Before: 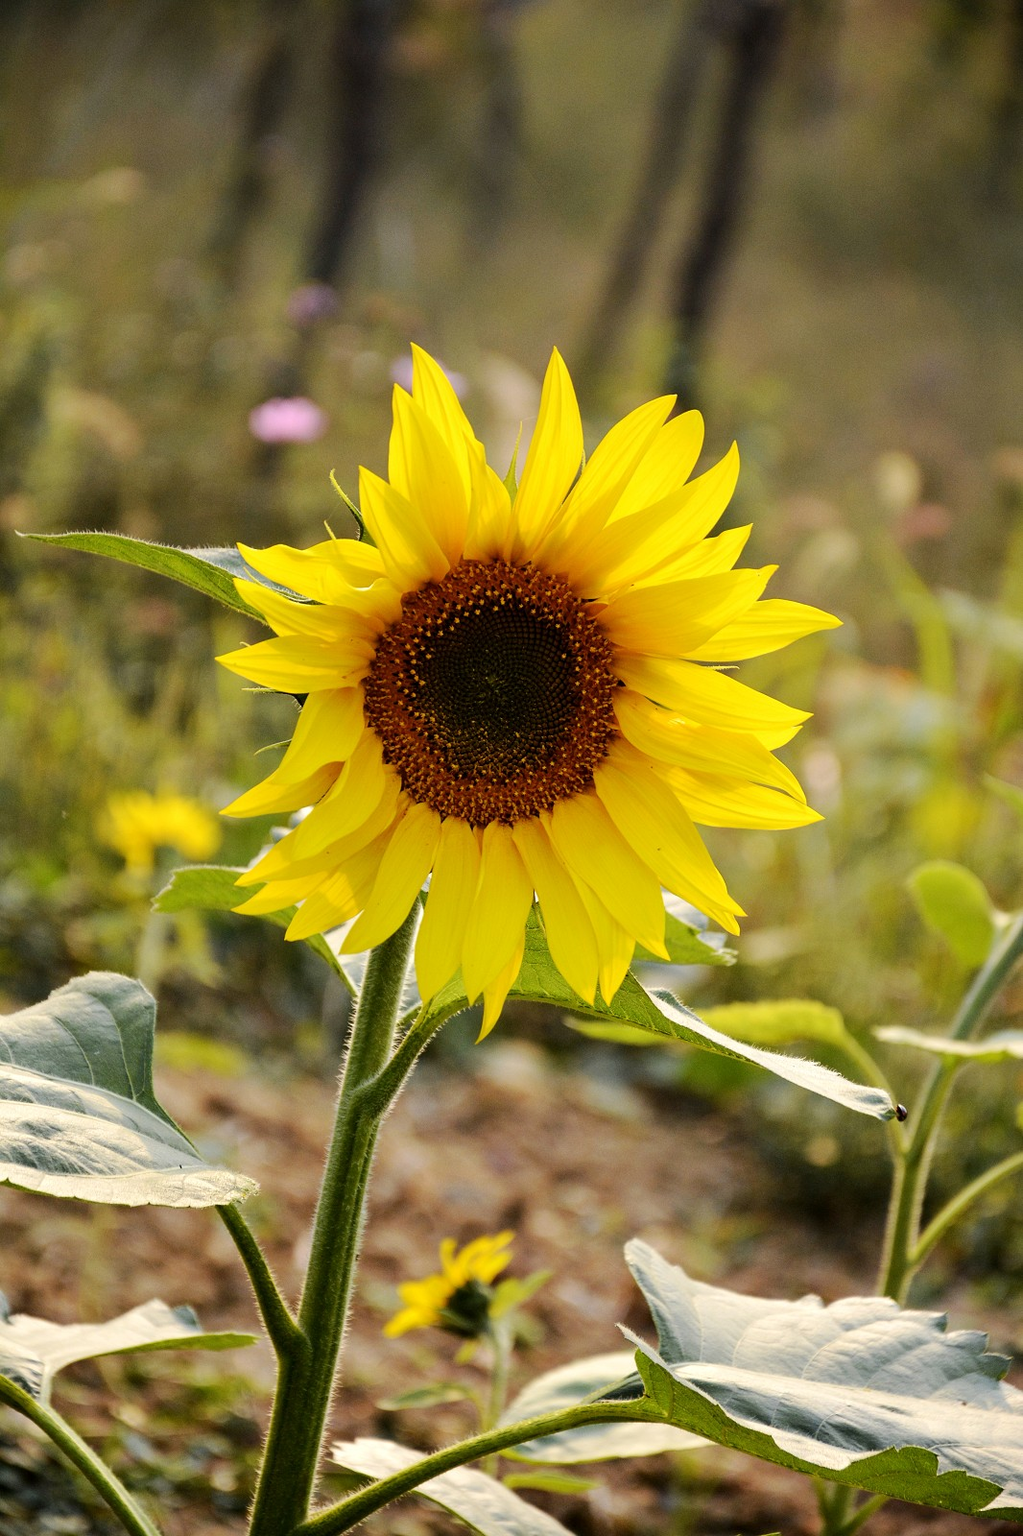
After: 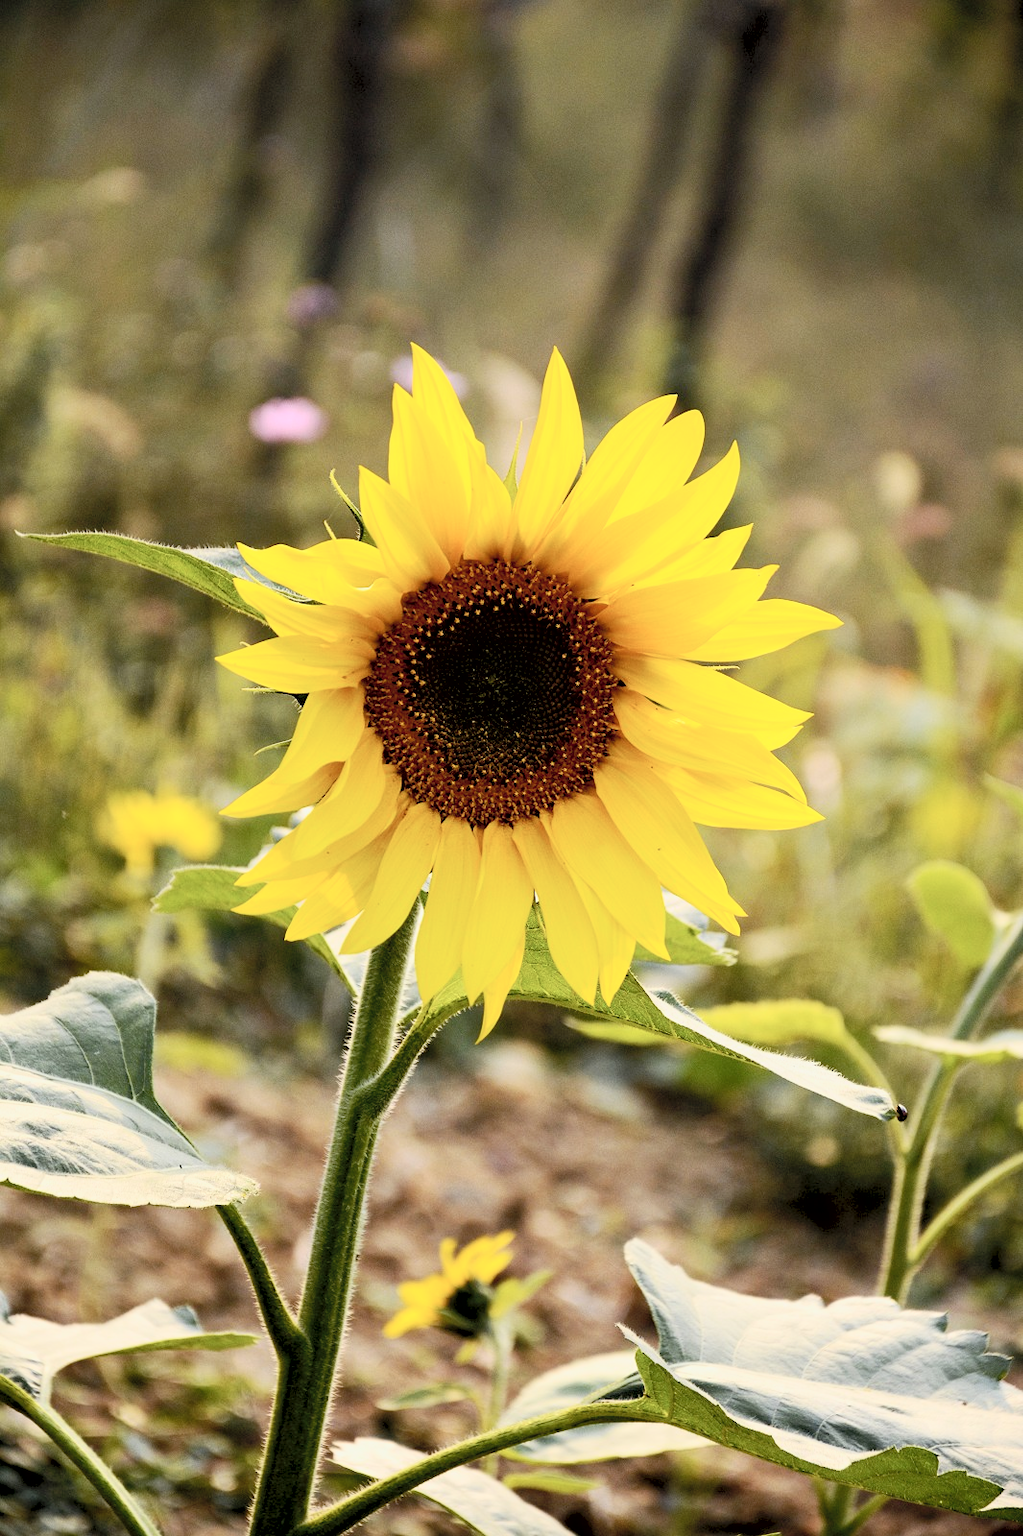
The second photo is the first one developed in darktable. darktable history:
exposure: black level correction 0.009, exposure -0.64 EV, compensate exposure bias true, compensate highlight preservation false
contrast brightness saturation: contrast 0.387, brightness 0.544
